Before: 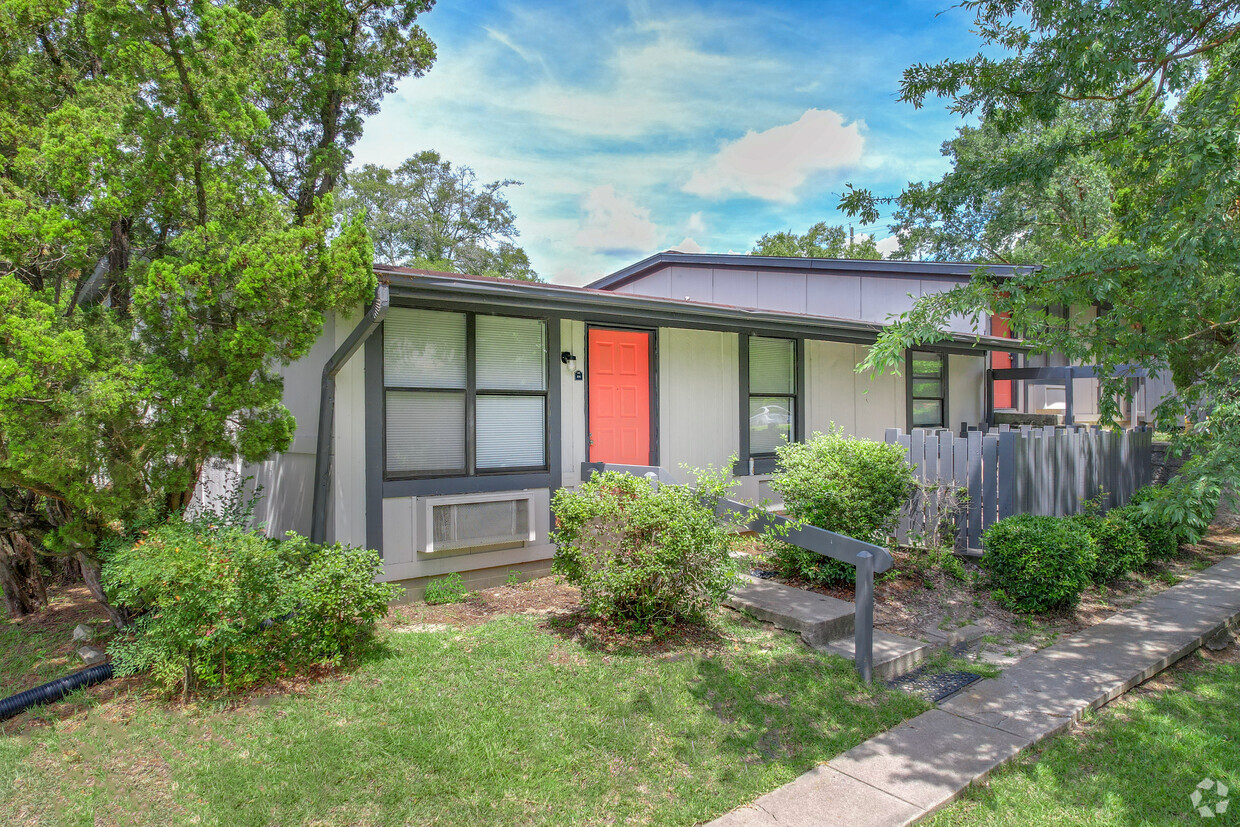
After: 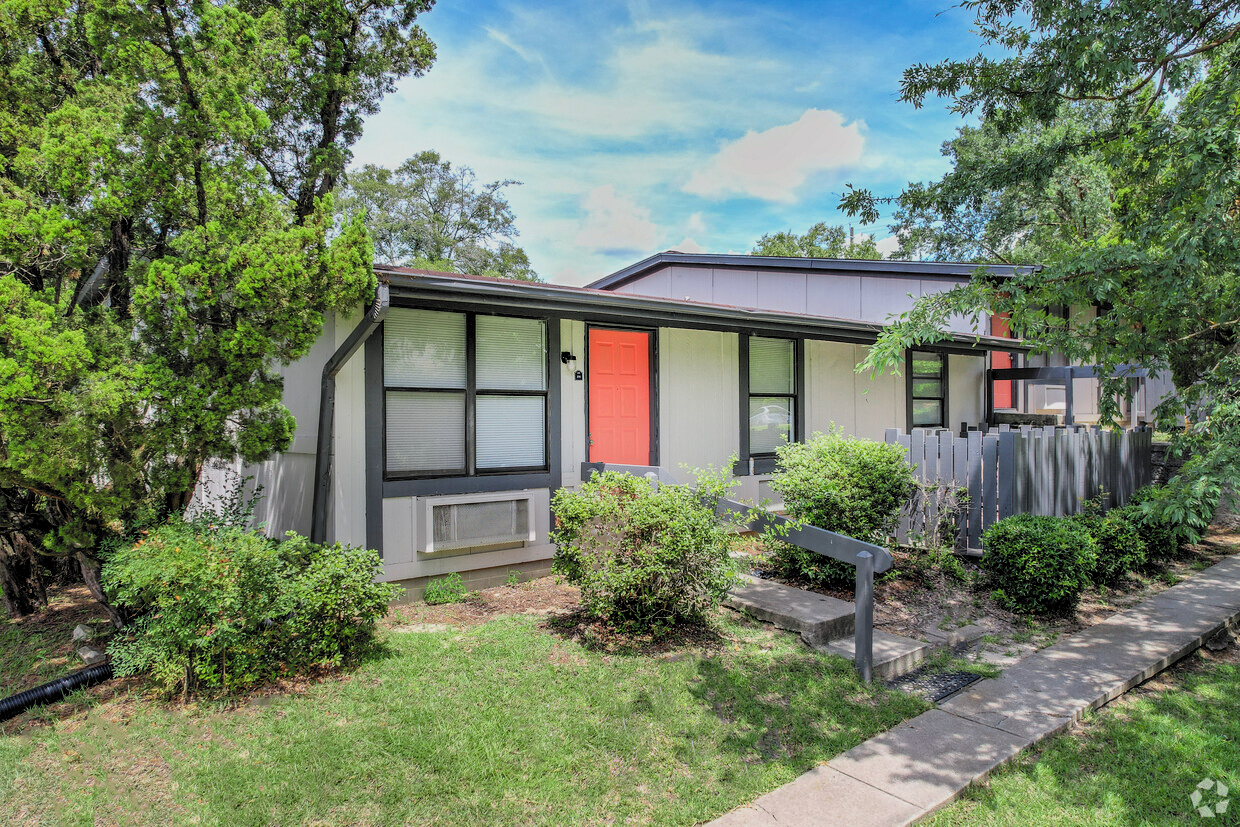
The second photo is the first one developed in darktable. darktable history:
filmic rgb: black relative exposure -5.11 EV, white relative exposure 3.98 EV, hardness 2.89, contrast 1.299, highlights saturation mix -31.28%, color science v6 (2022)
